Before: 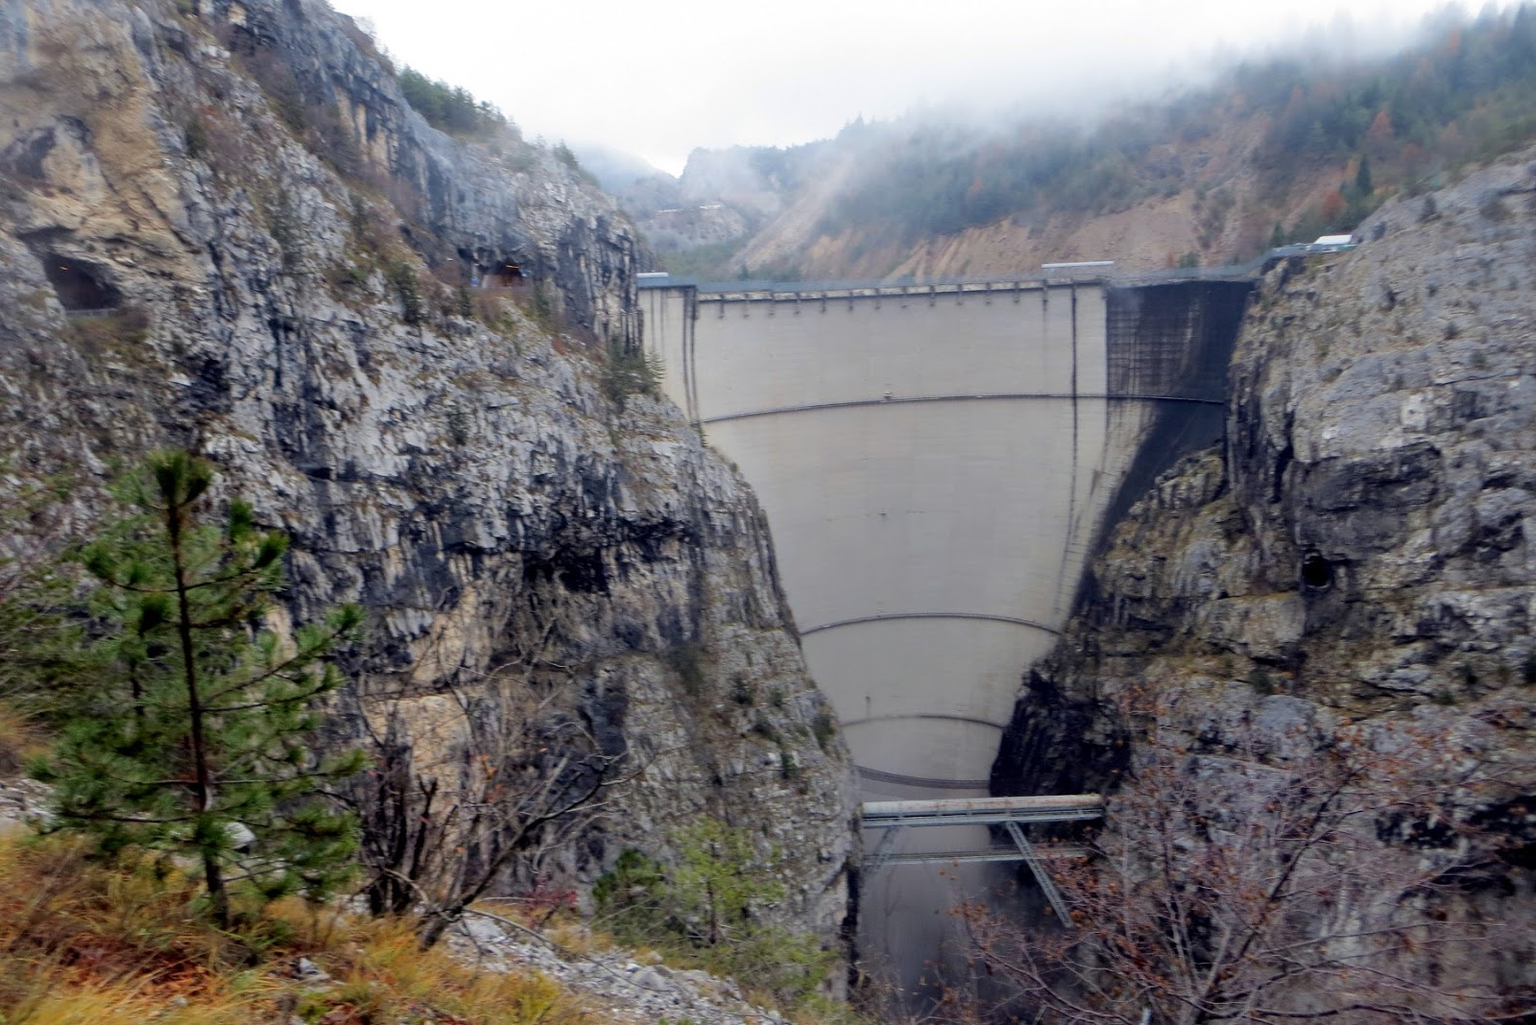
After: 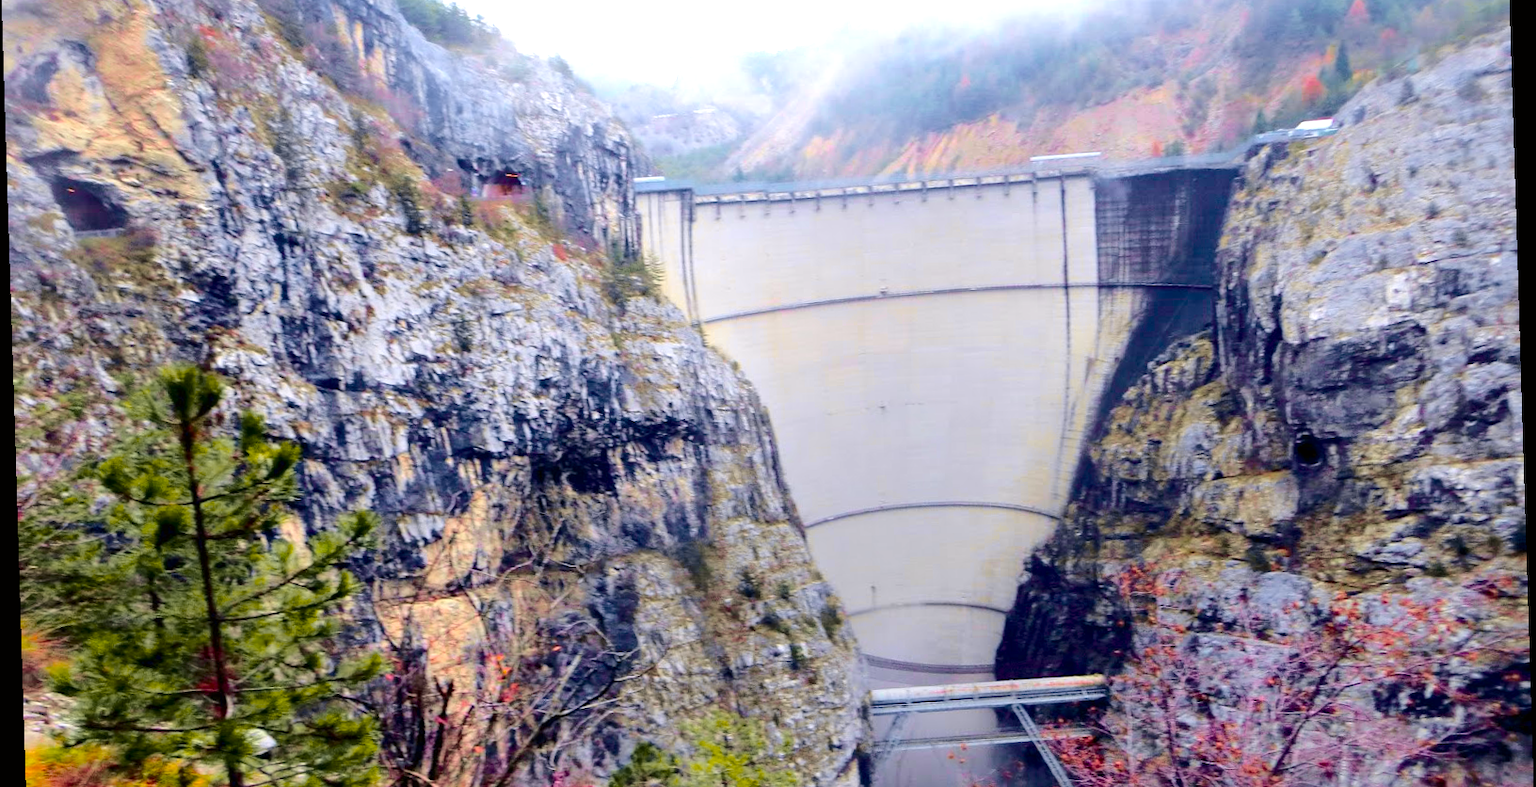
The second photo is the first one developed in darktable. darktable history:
crop: top 11.038%, bottom 13.962%
exposure: black level correction 0, exposure 1 EV, compensate exposure bias true, compensate highlight preservation false
white balance: red 0.984, blue 1.059
rotate and perspective: rotation -1.77°, lens shift (horizontal) 0.004, automatic cropping off
color correction: highlights a* 1.39, highlights b* 17.83
tone curve: curves: ch0 [(0, 0) (0.23, 0.189) (0.486, 0.52) (0.822, 0.825) (0.994, 0.955)]; ch1 [(0, 0) (0.226, 0.261) (0.379, 0.442) (0.469, 0.468) (0.495, 0.498) (0.514, 0.509) (0.561, 0.603) (0.59, 0.656) (1, 1)]; ch2 [(0, 0) (0.269, 0.299) (0.459, 0.43) (0.498, 0.5) (0.523, 0.52) (0.586, 0.569) (0.635, 0.617) (0.659, 0.681) (0.718, 0.764) (1, 1)], color space Lab, independent channels, preserve colors none
contrast brightness saturation: saturation 0.5
